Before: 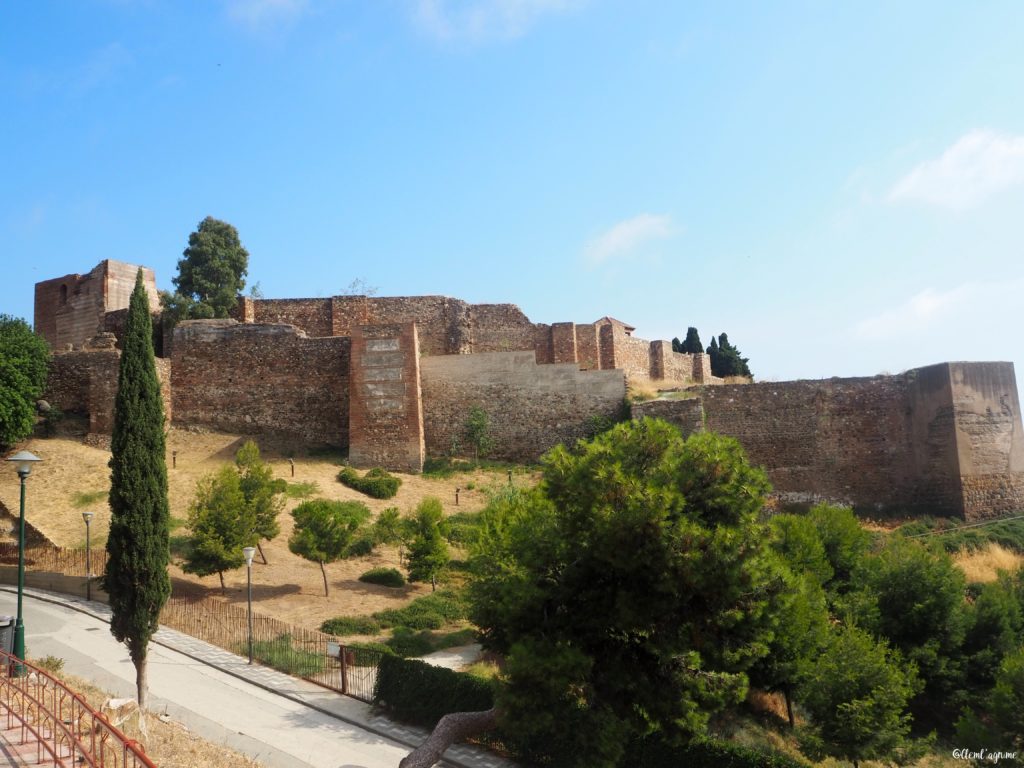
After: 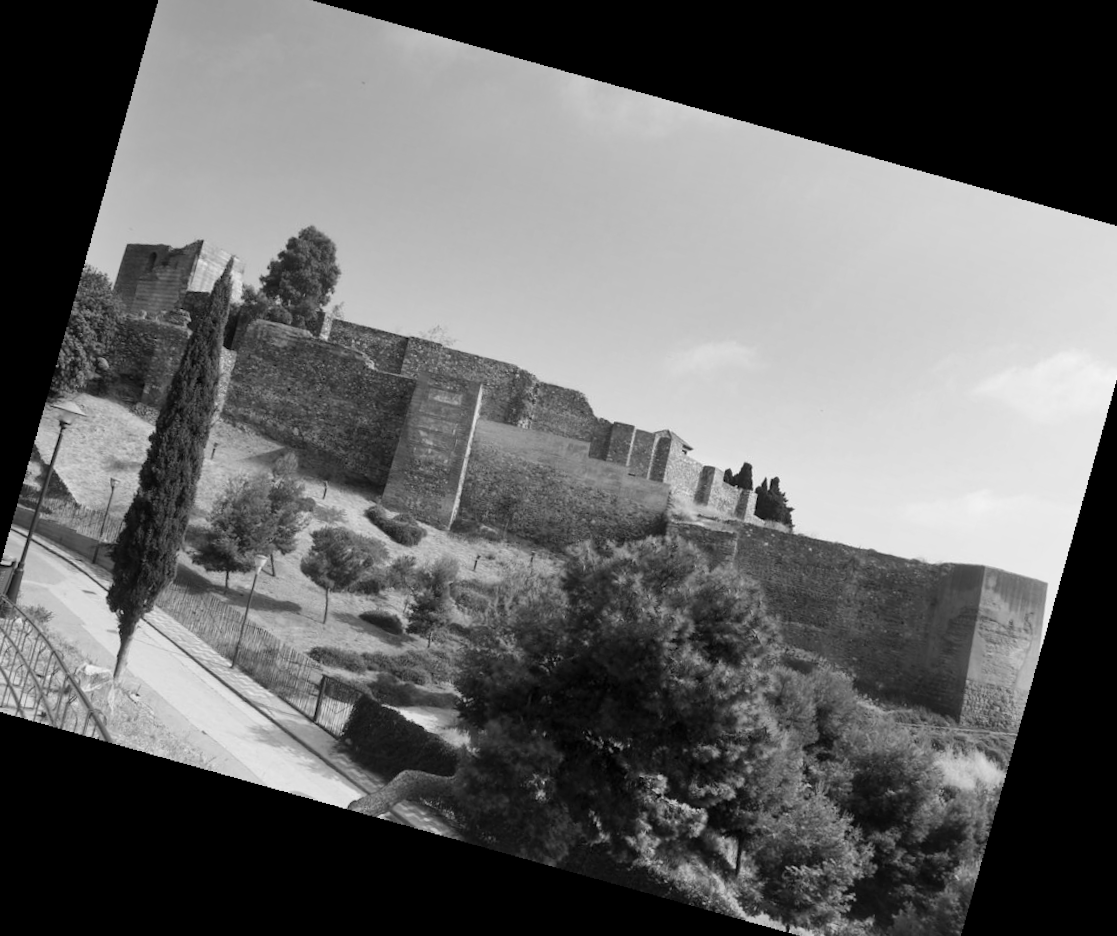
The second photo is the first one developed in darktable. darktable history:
monochrome: a 32, b 64, size 2.3
rotate and perspective: rotation 13.27°, automatic cropping off
shadows and highlights: soften with gaussian
crop and rotate: angle -2.38°
